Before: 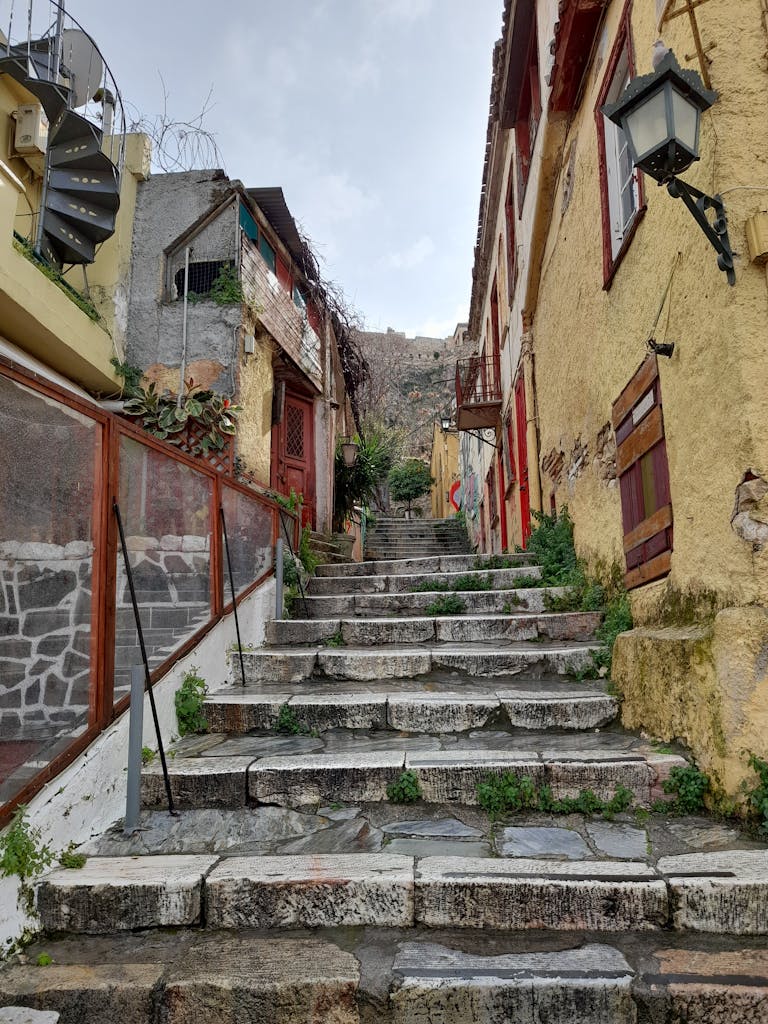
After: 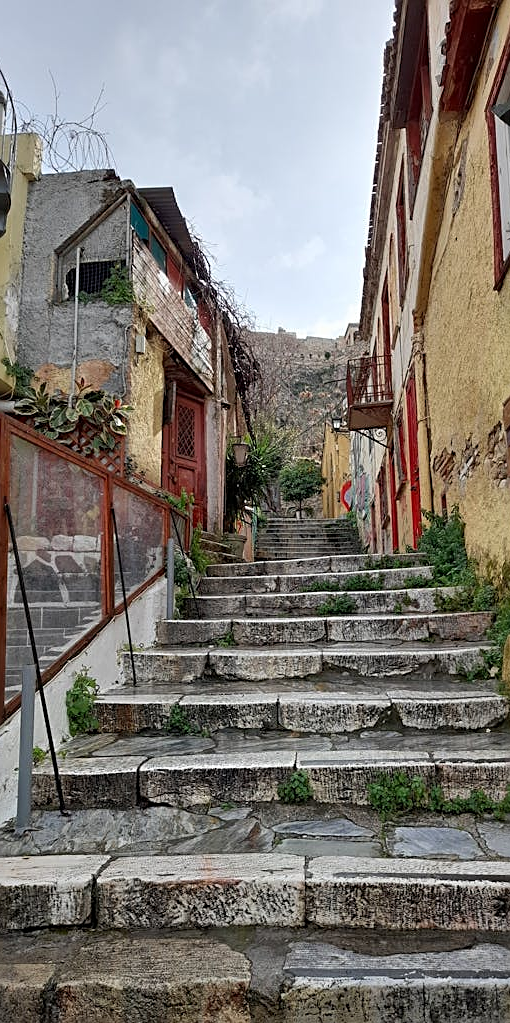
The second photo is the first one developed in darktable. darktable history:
sharpen: on, module defaults
crop and rotate: left 14.291%, right 19.288%
